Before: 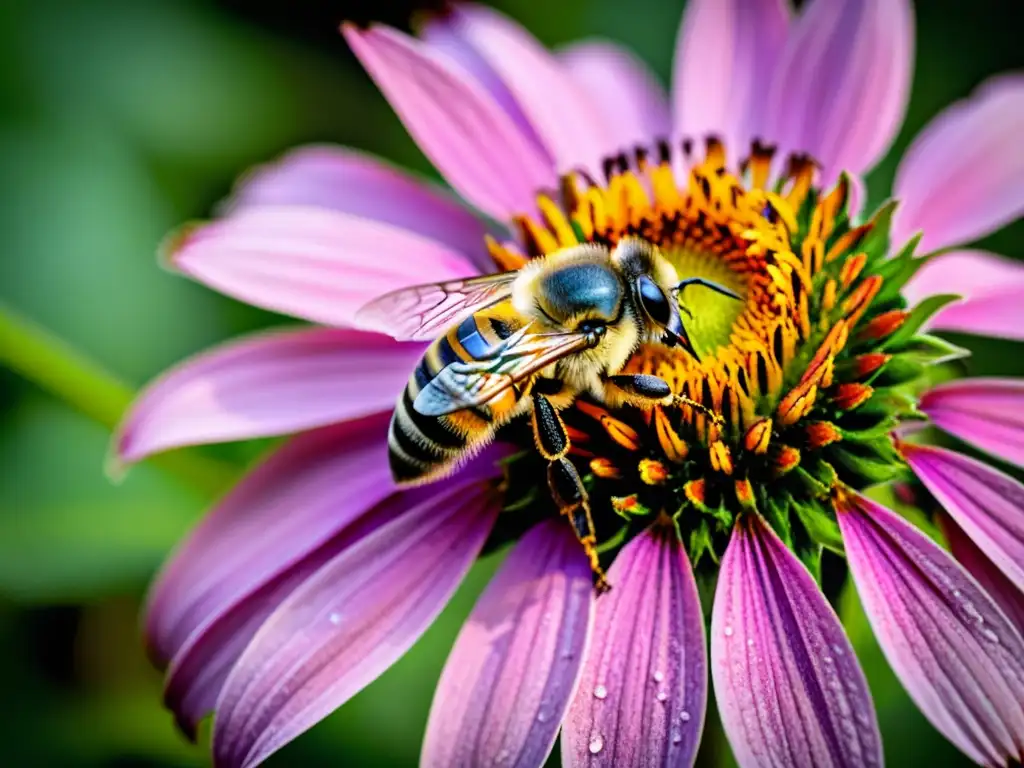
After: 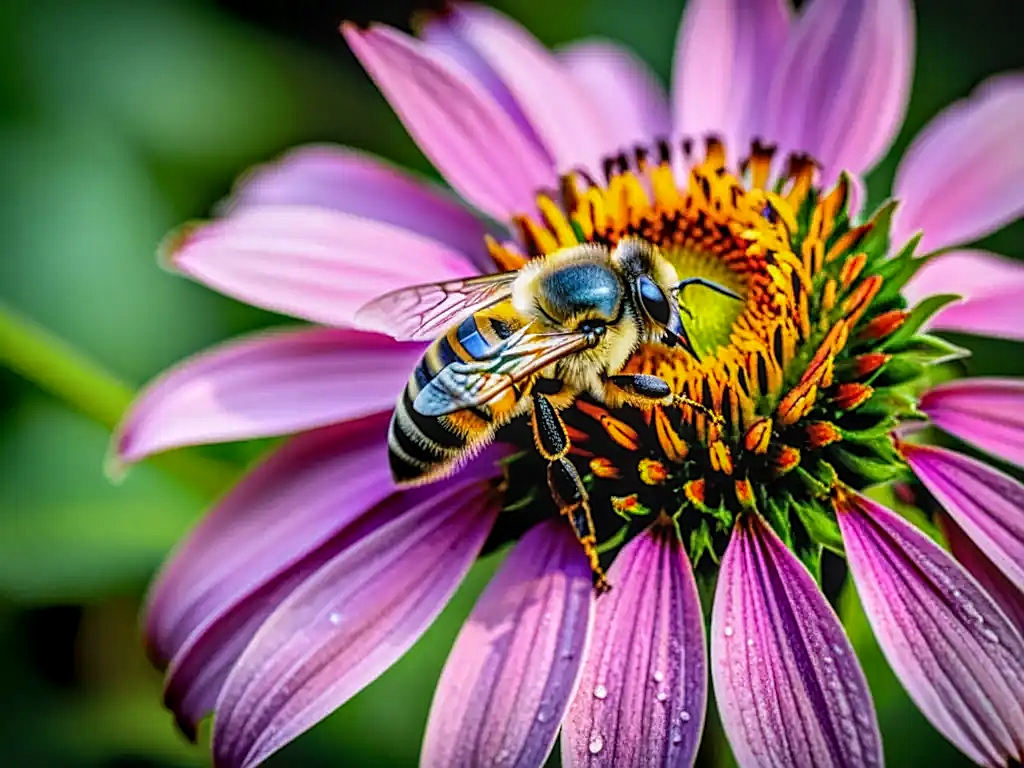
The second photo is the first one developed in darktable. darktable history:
local contrast: highlights 2%, shadows 7%, detail 134%
sharpen: on, module defaults
